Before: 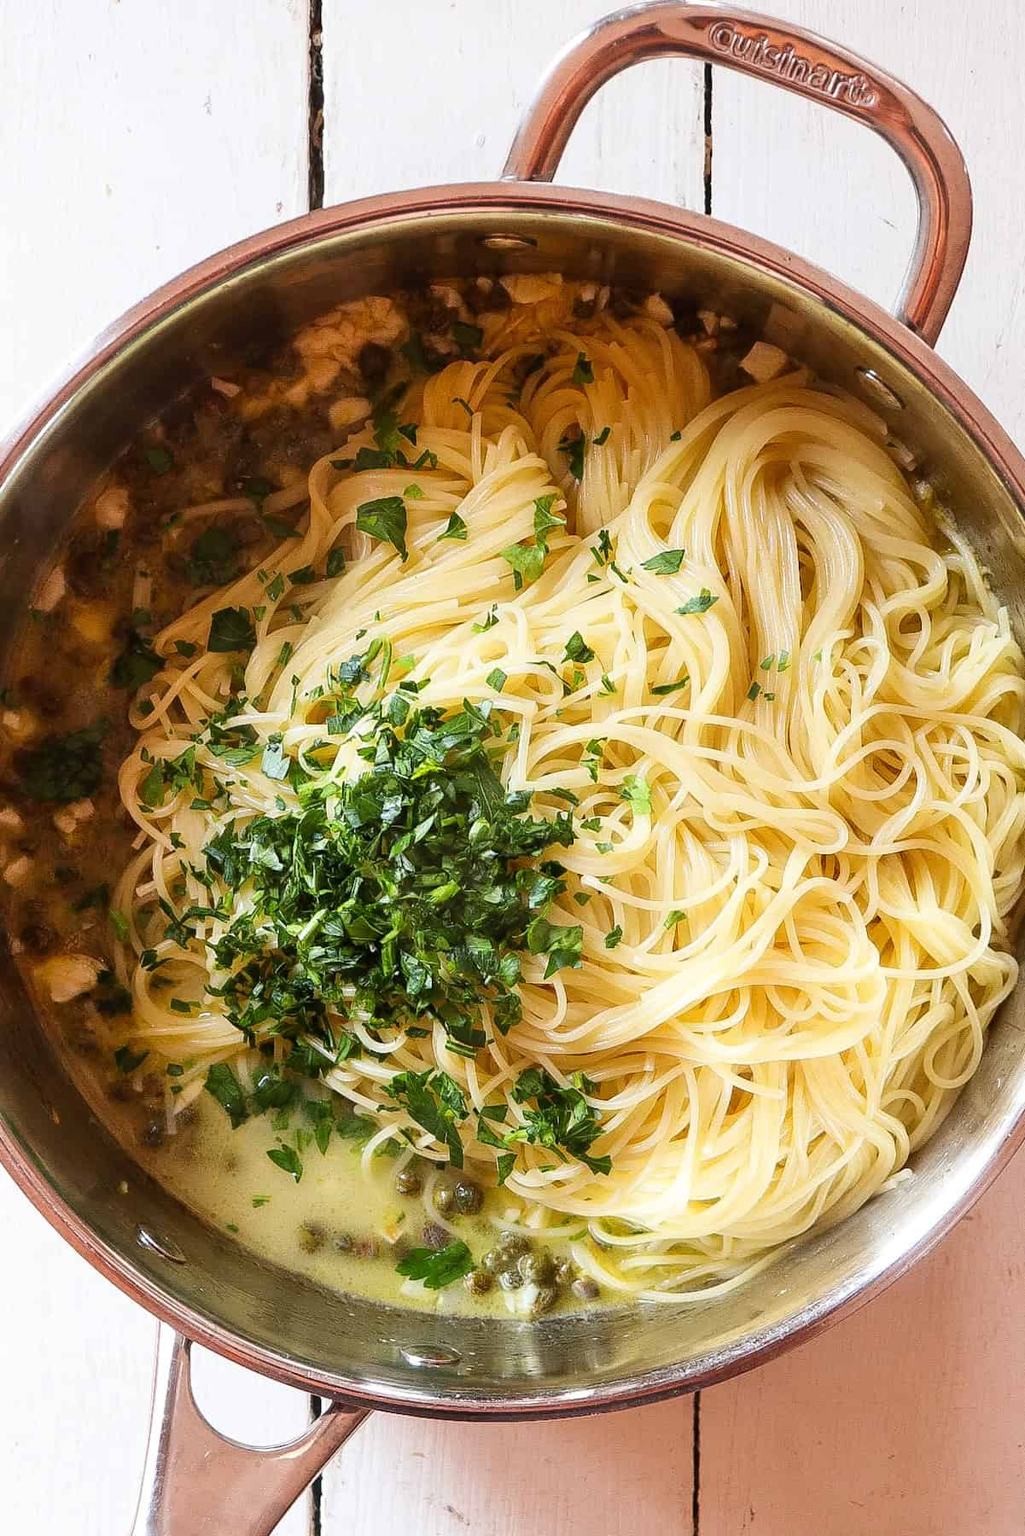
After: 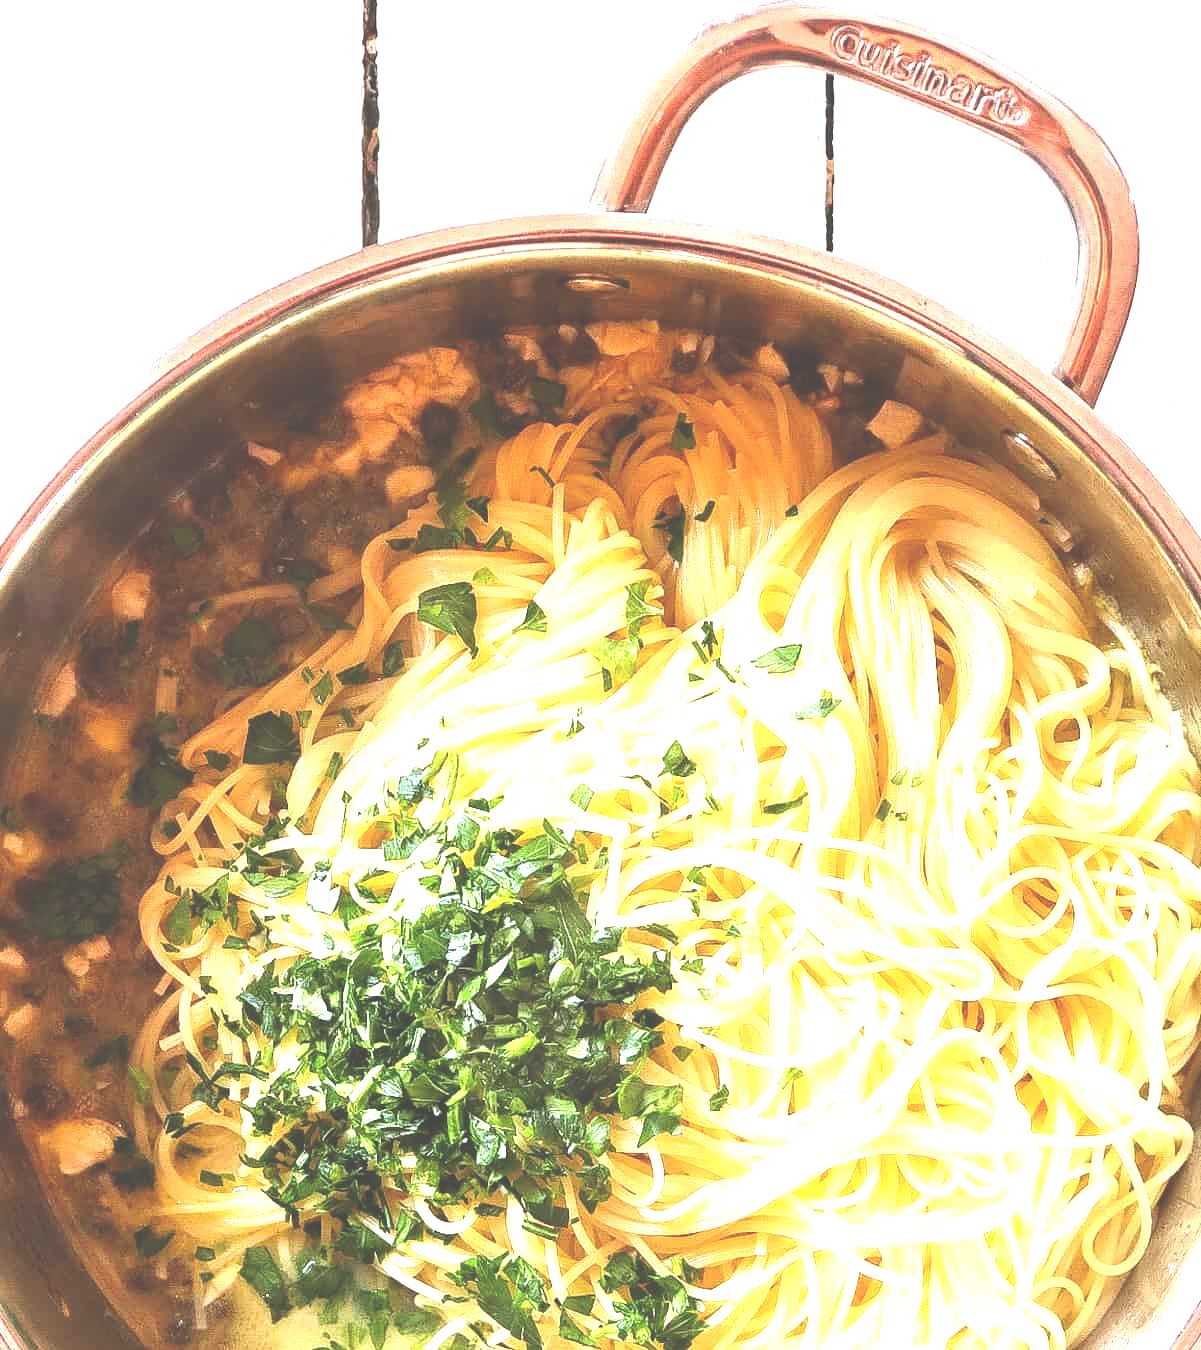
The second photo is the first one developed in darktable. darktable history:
crop: bottom 24.988%
exposure: black level correction -0.023, exposure 1.397 EV, compensate highlight preservation false
